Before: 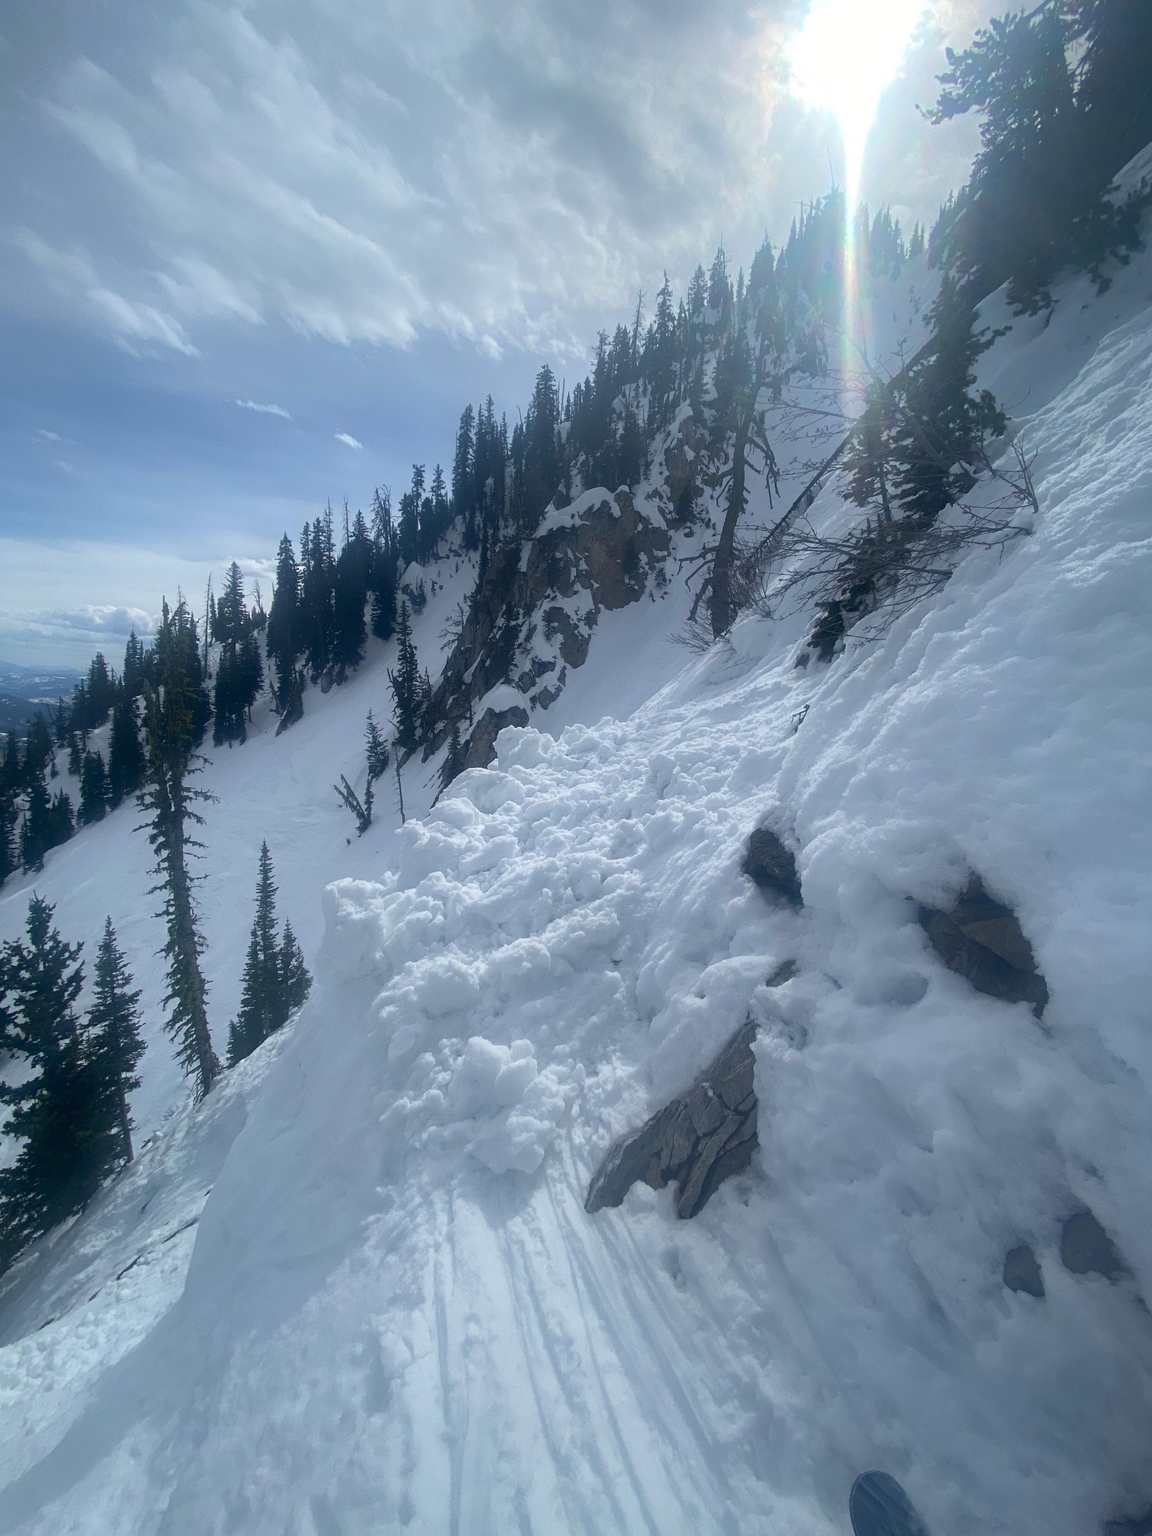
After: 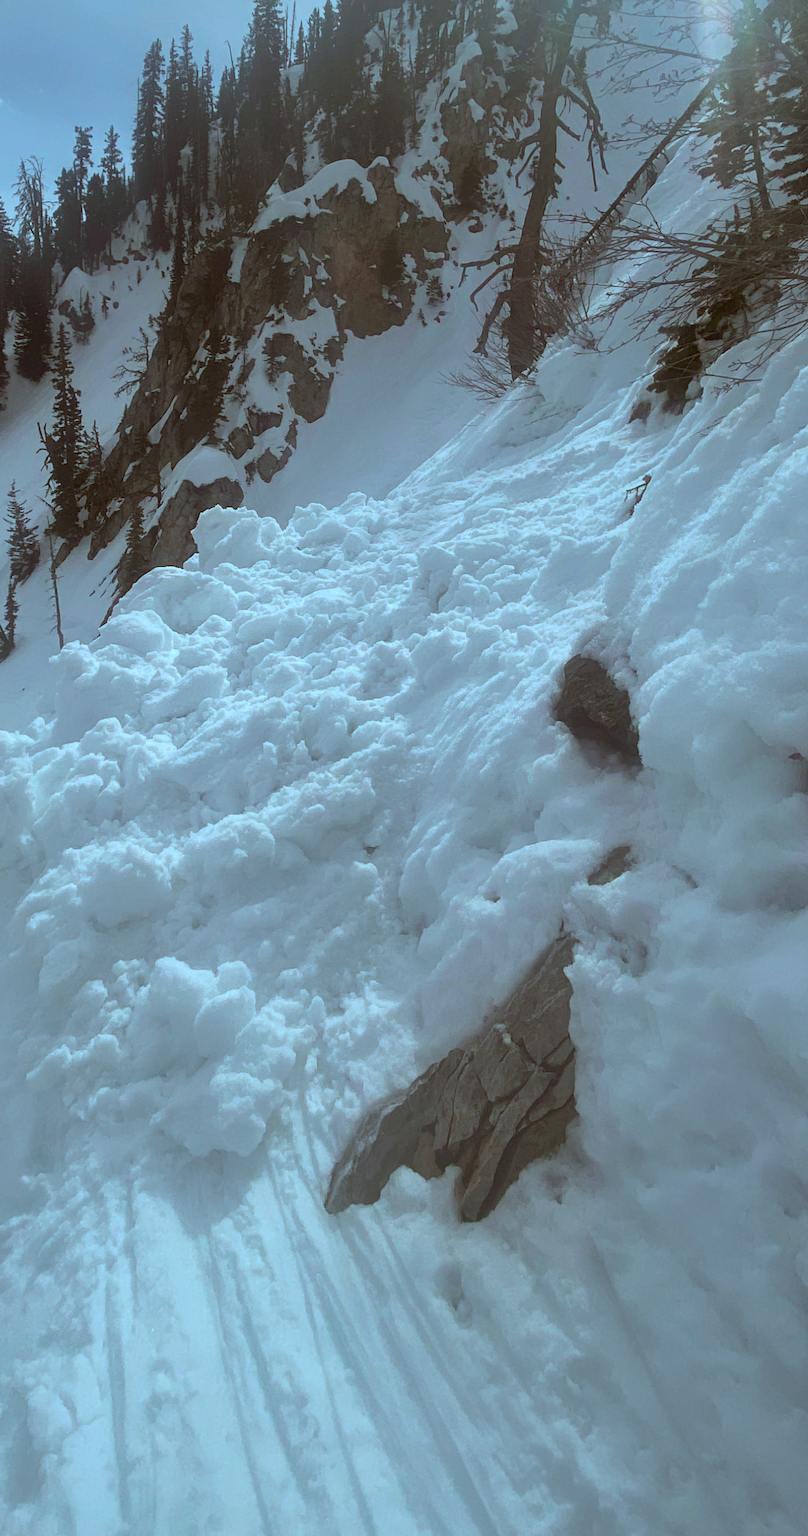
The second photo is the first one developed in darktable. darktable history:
color correction: highlights a* -14.06, highlights b* -16.66, shadows a* 10.45, shadows b* 28.78
shadows and highlights: shadows 36.91, highlights -27.01, soften with gaussian
crop: left 31.372%, top 24.588%, right 20.289%, bottom 6.528%
